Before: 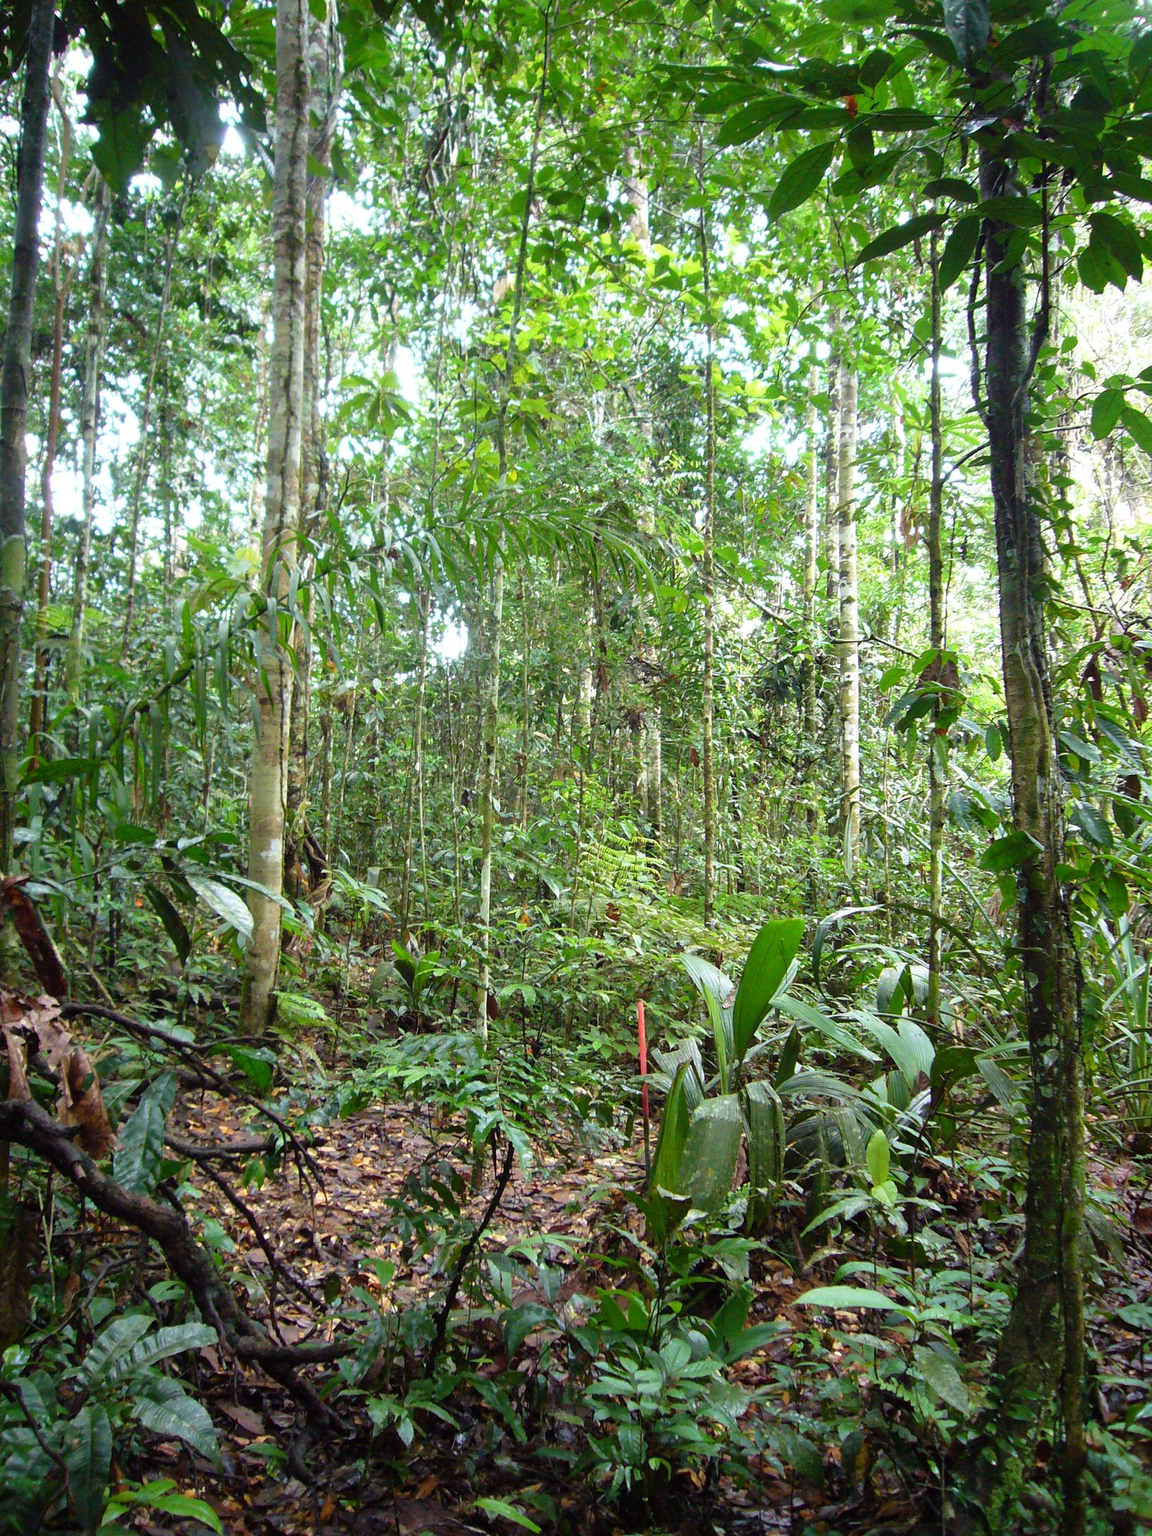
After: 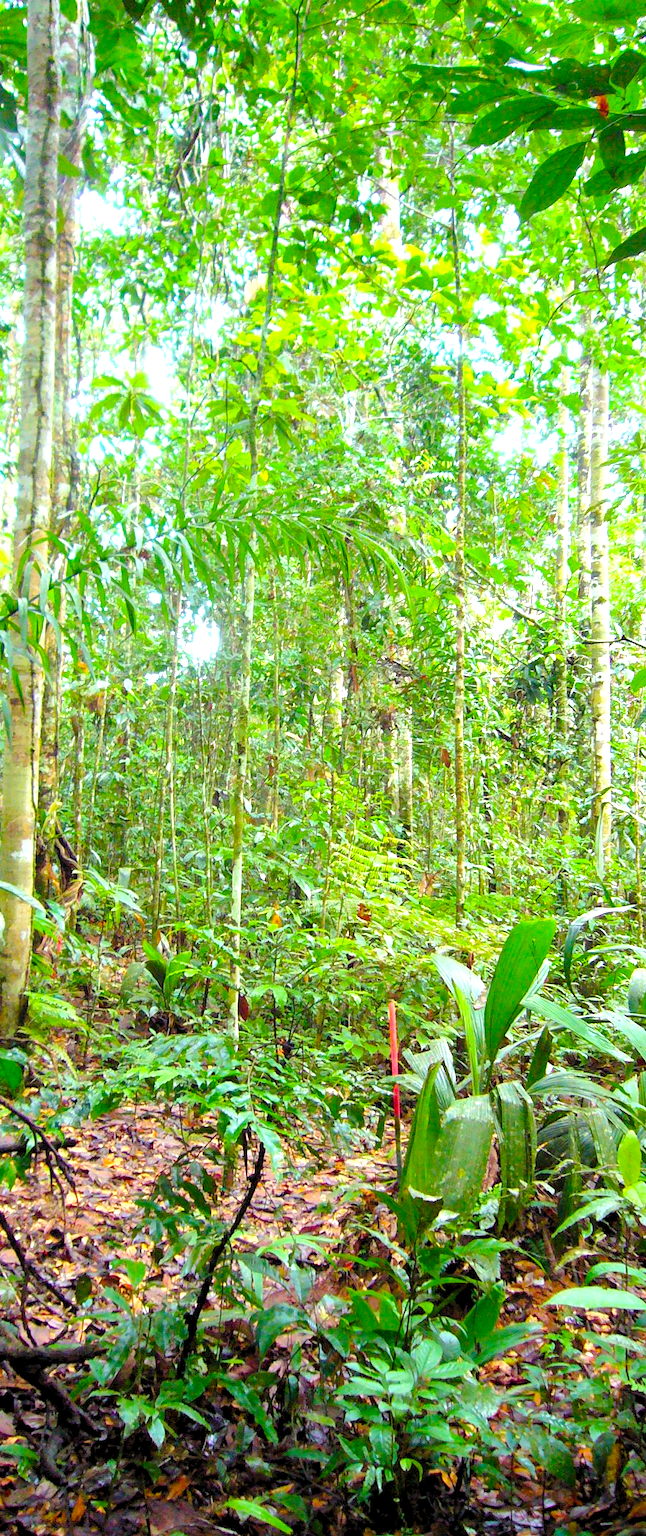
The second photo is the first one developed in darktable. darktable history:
levels: levels [0.036, 0.364, 0.827]
color balance rgb: perceptual saturation grading › global saturation 25%, global vibrance 20%
crop: left 21.674%, right 22.086%
